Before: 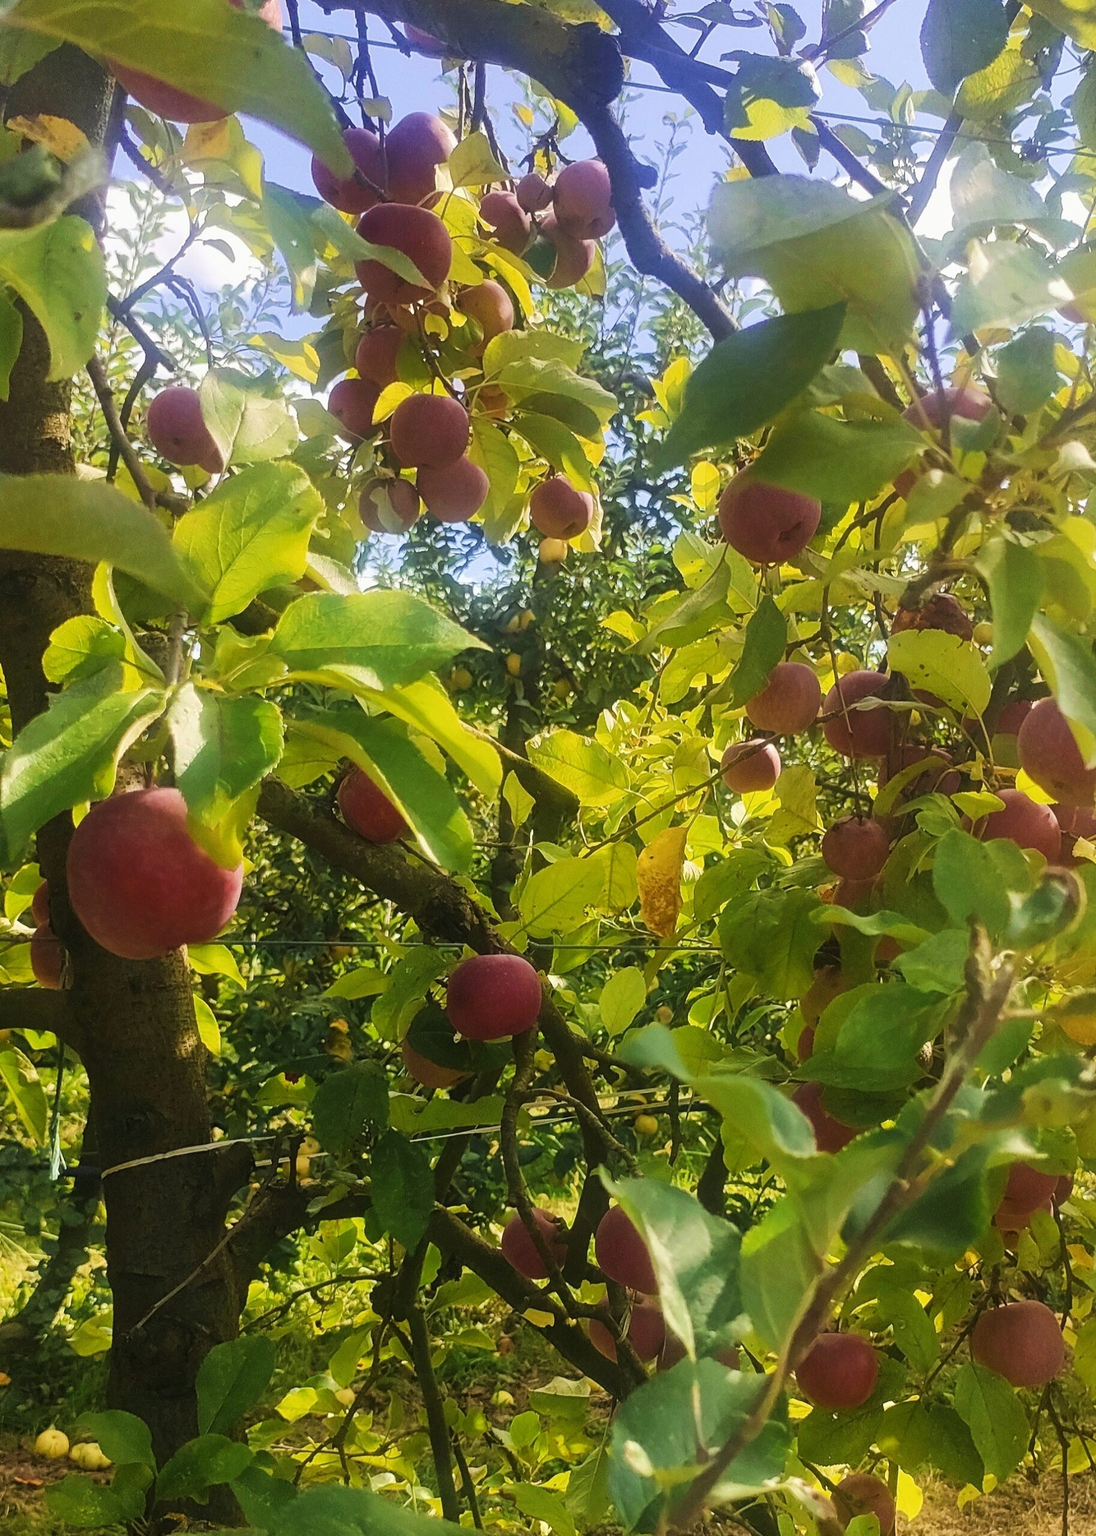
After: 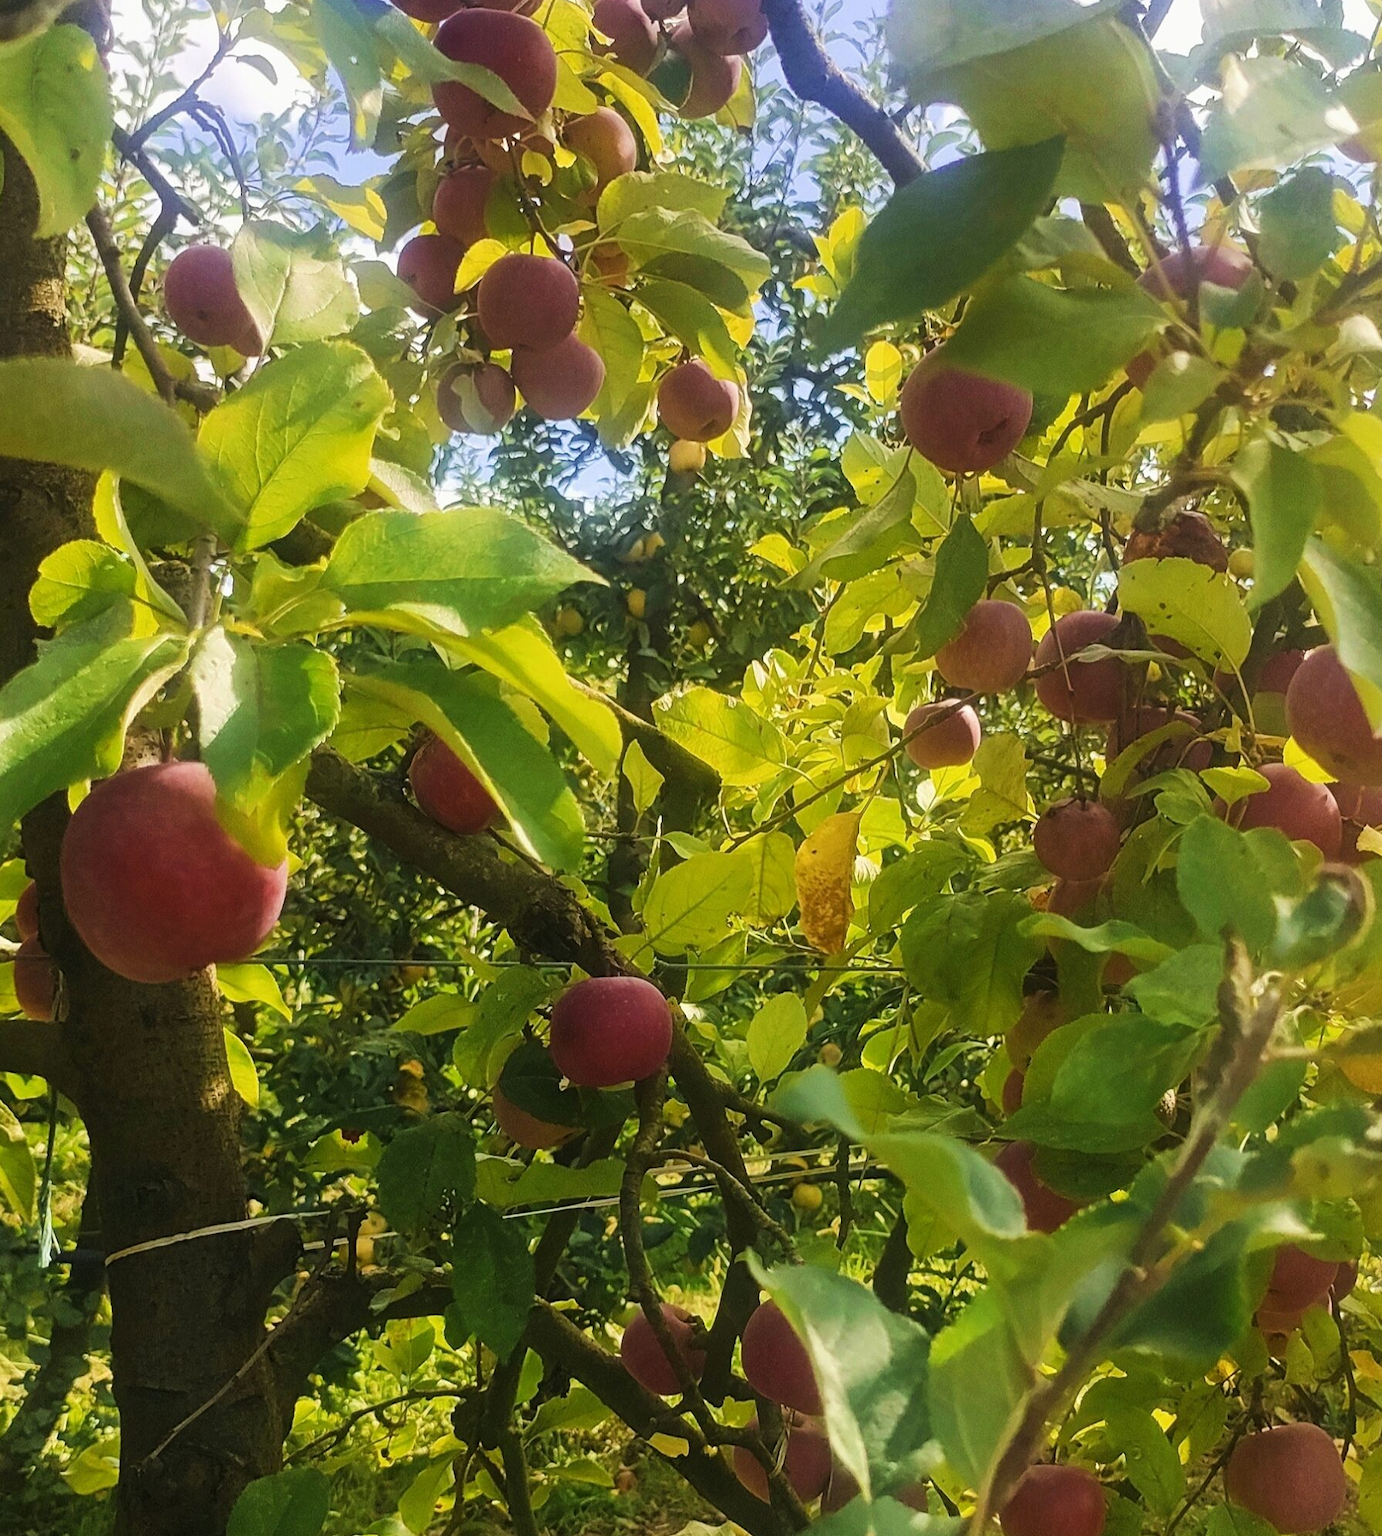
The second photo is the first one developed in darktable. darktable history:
crop and rotate: left 1.844%, top 12.84%, right 0.288%, bottom 9.575%
